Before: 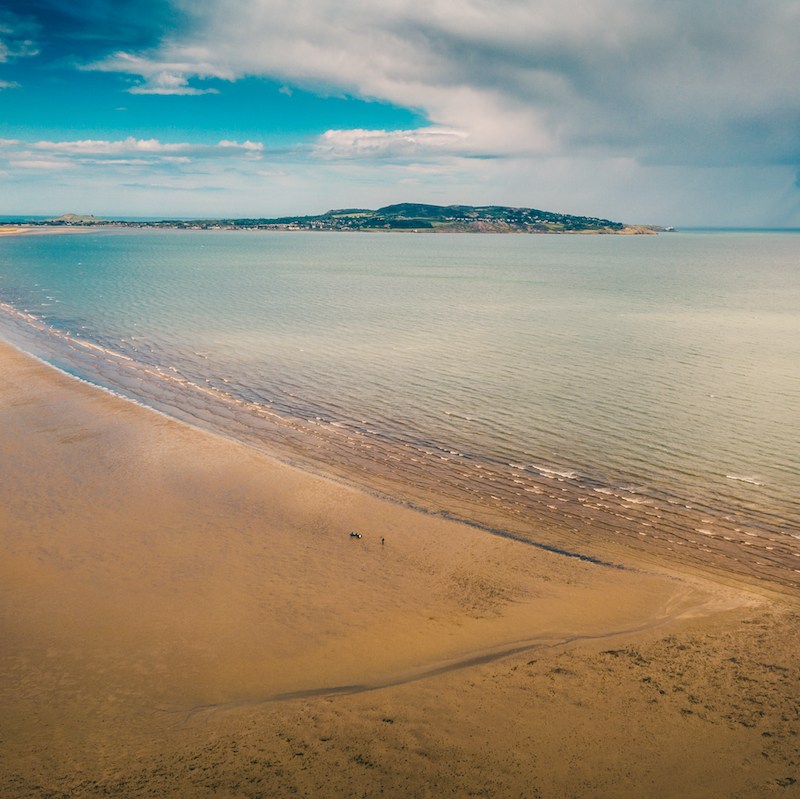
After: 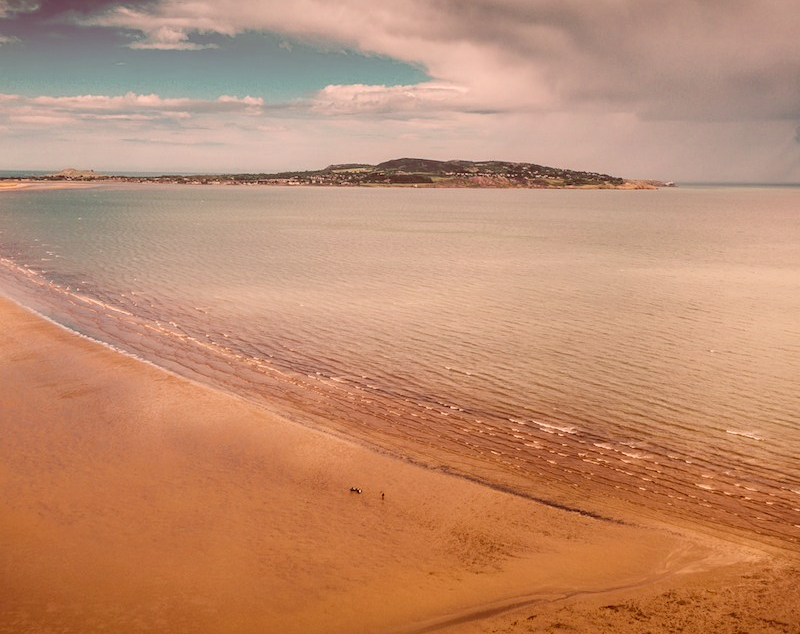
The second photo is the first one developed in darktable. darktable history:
color correction: highlights a* 9.03, highlights b* 8.71, shadows a* 40, shadows b* 40, saturation 0.8
crop and rotate: top 5.667%, bottom 14.937%
